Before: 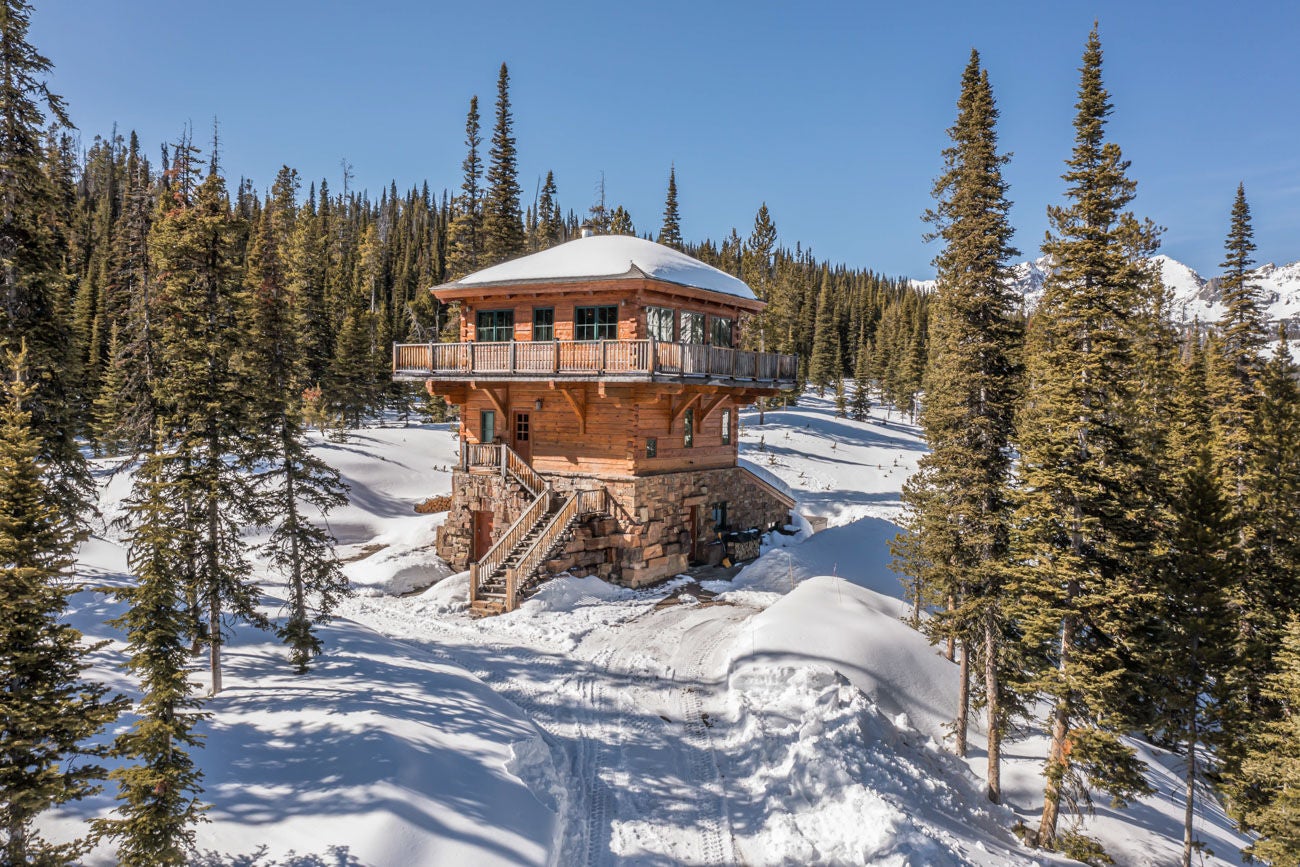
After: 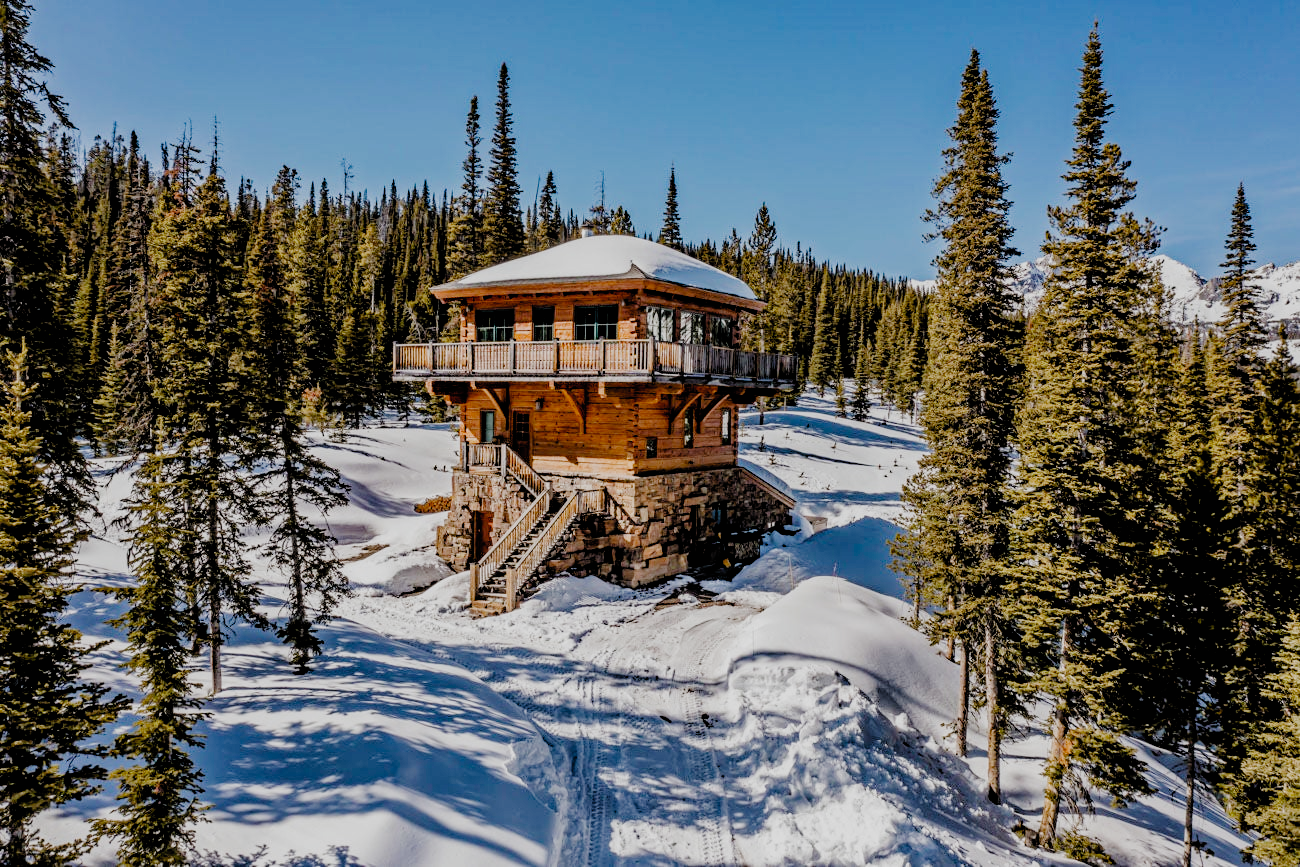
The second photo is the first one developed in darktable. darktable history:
haze removal: strength 0.29, distance 0.25, compatibility mode true, adaptive false
filmic rgb: black relative exposure -2.85 EV, white relative exposure 4.56 EV, hardness 1.77, contrast 1.25, preserve chrominance no, color science v5 (2021)
